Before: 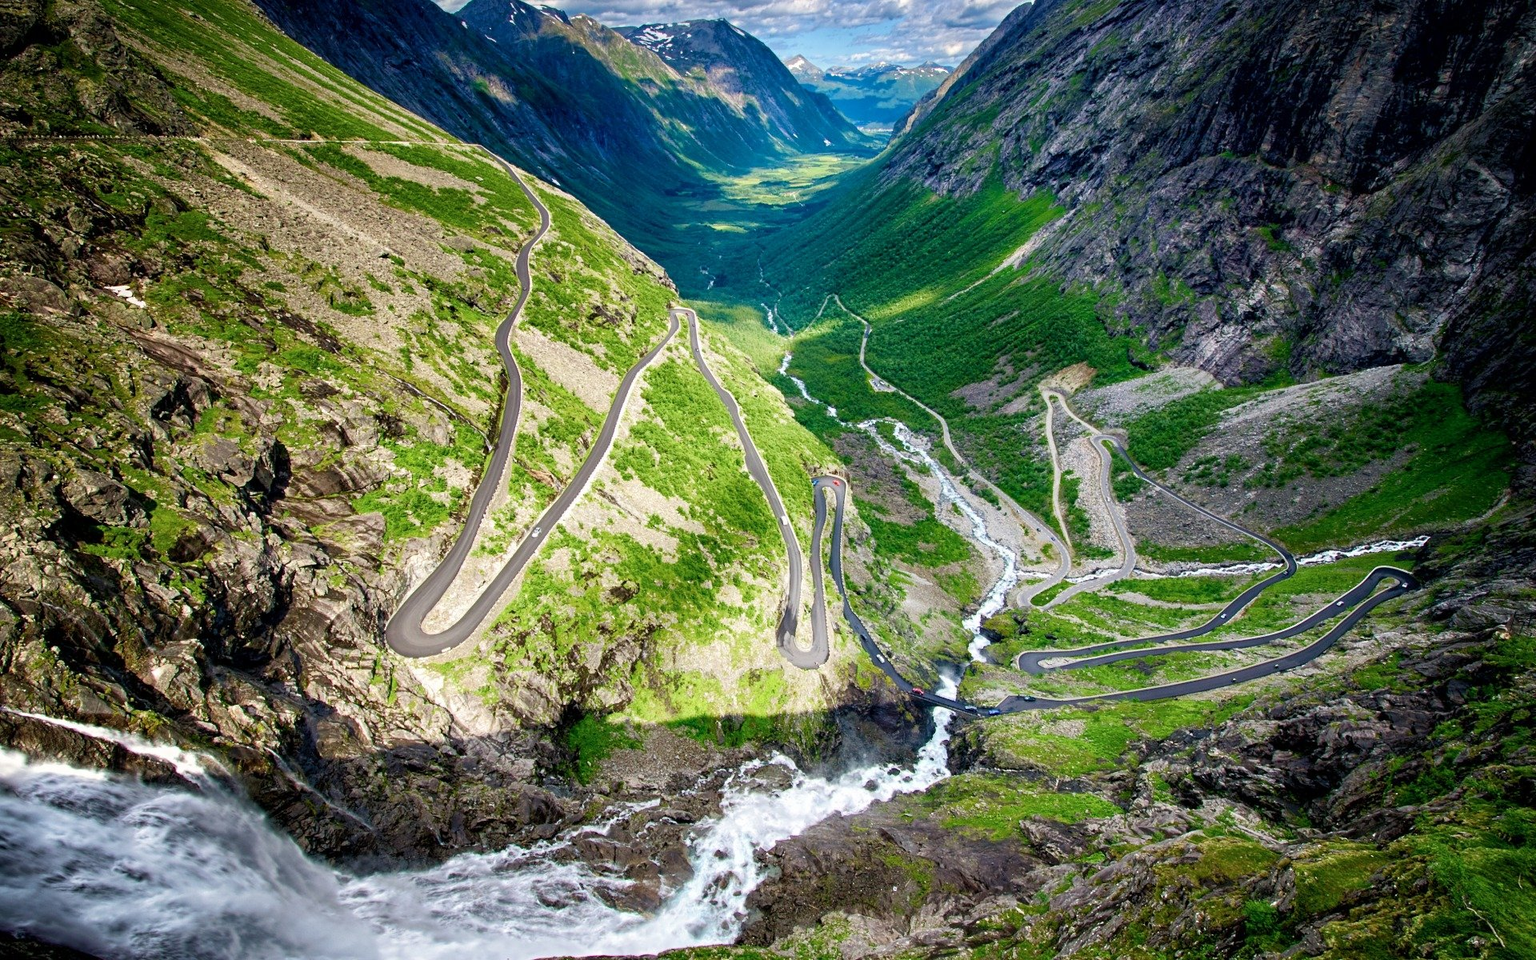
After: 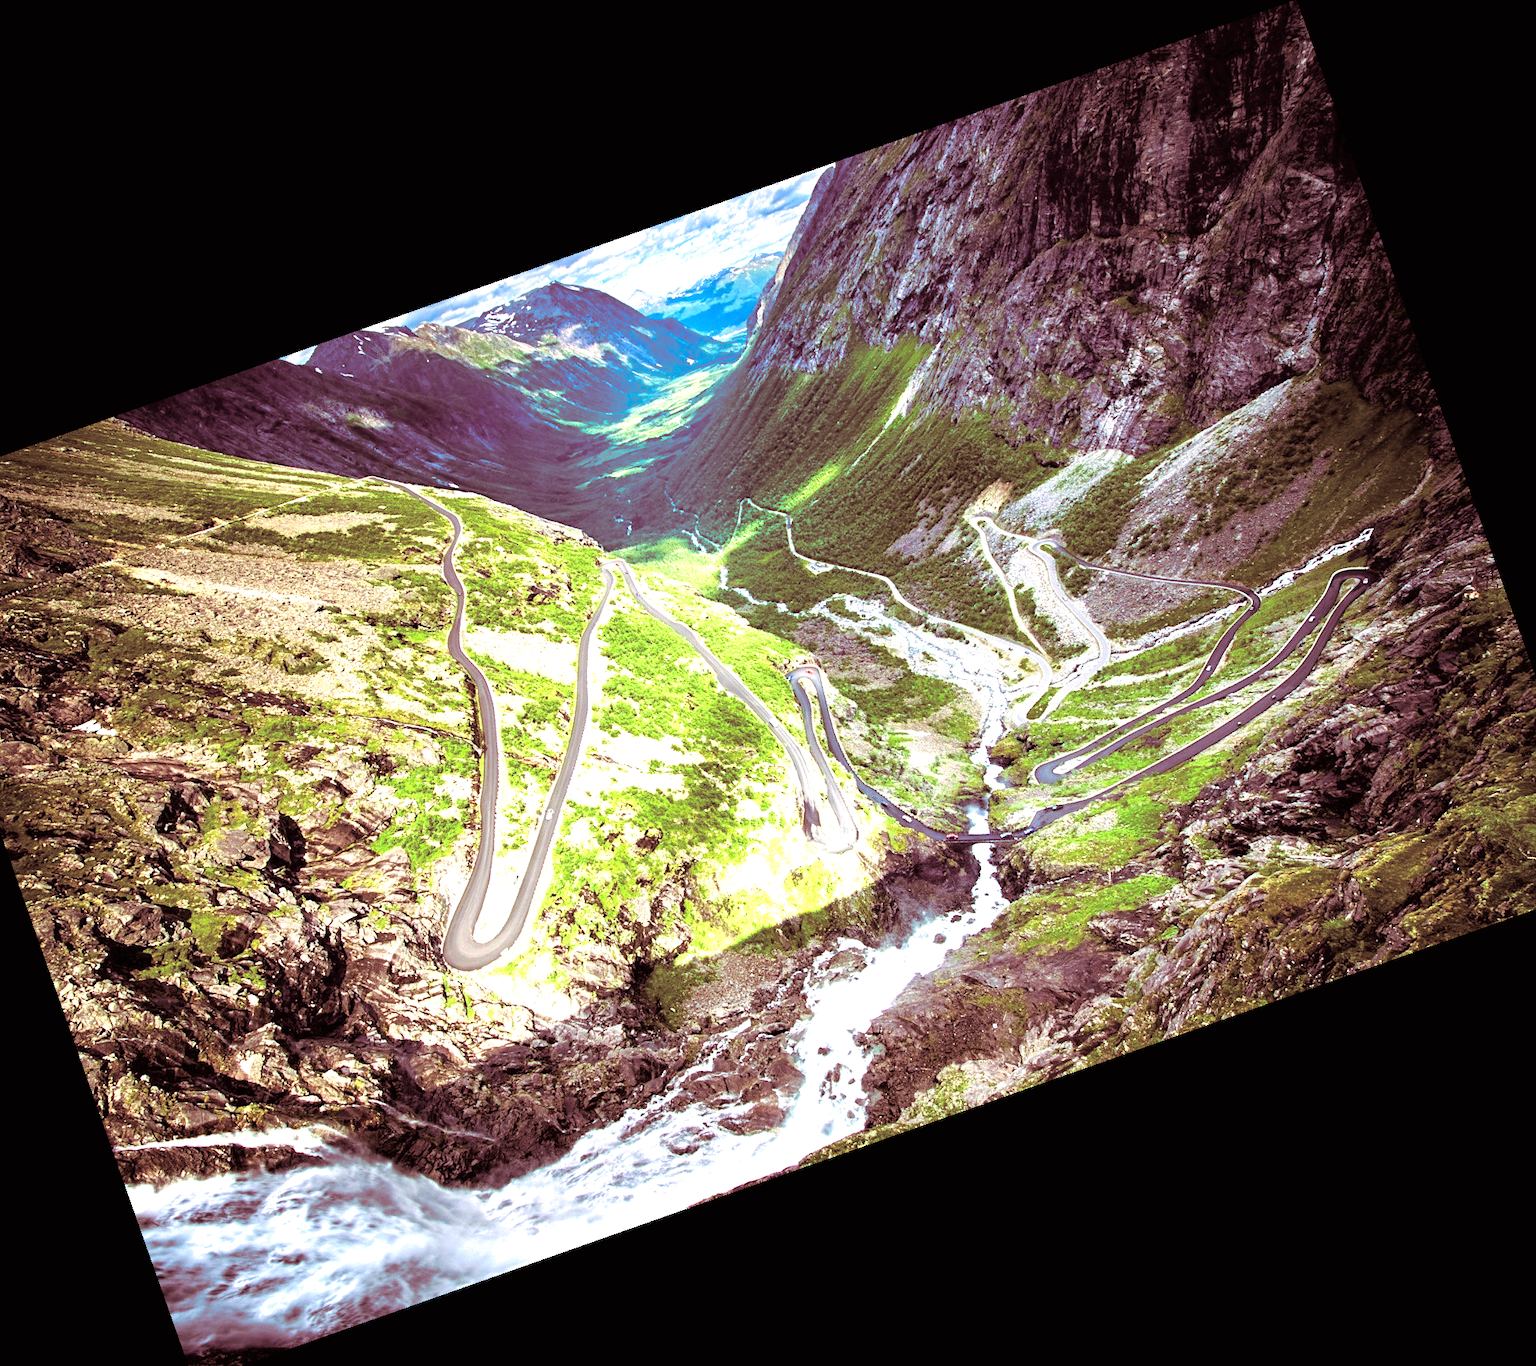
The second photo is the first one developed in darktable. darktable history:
exposure: black level correction 0, exposure 1.1 EV, compensate highlight preservation false
crop and rotate: angle 19.43°, left 6.812%, right 4.125%, bottom 1.087%
split-toning: highlights › hue 187.2°, highlights › saturation 0.83, balance -68.05, compress 56.43%
